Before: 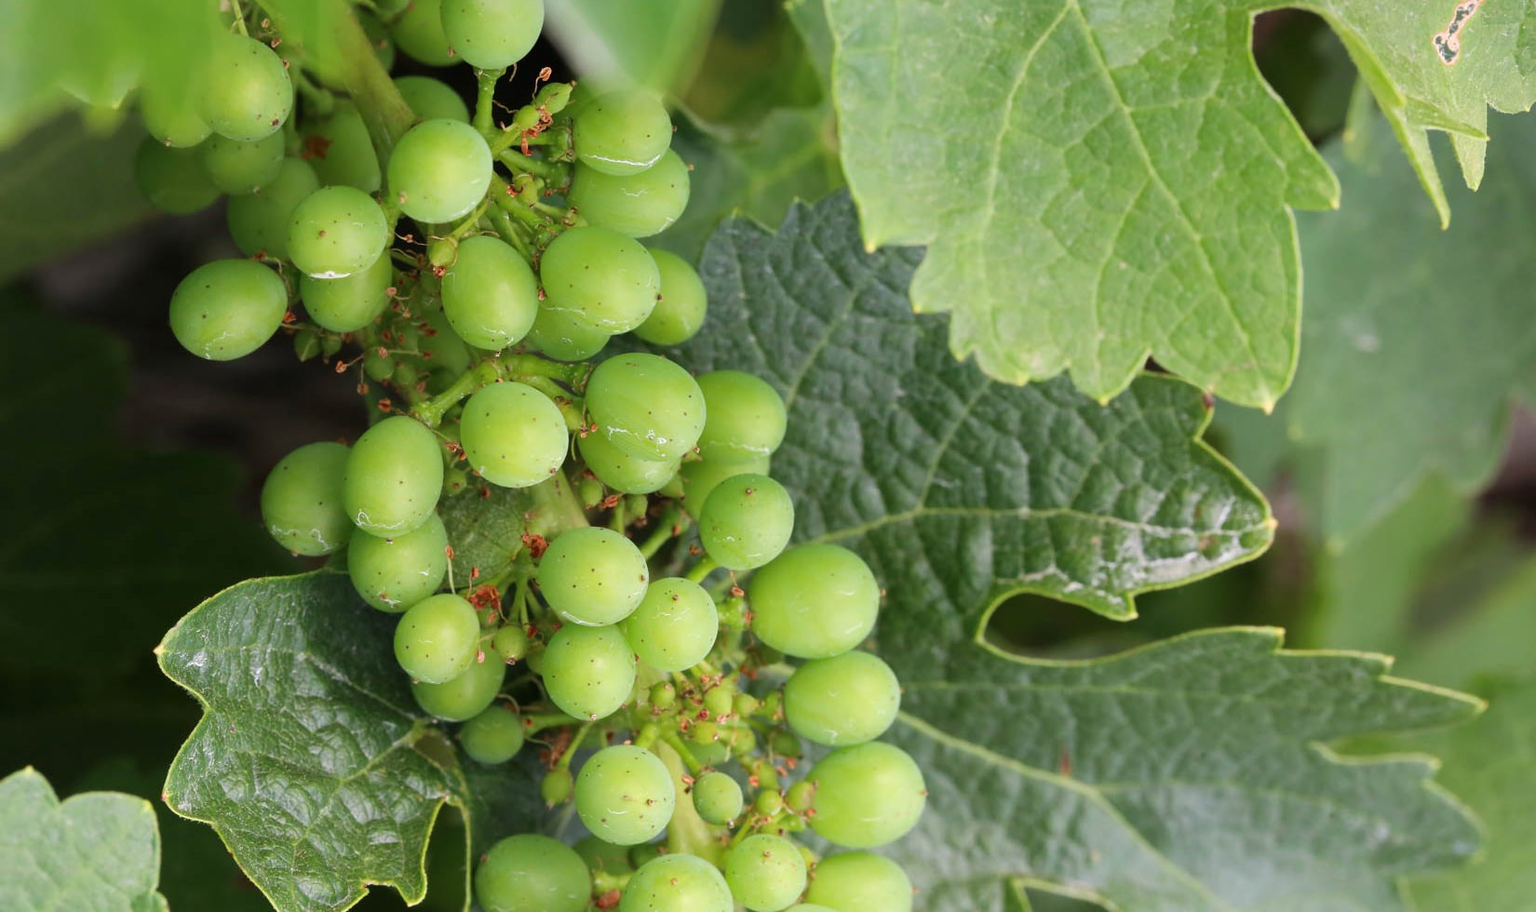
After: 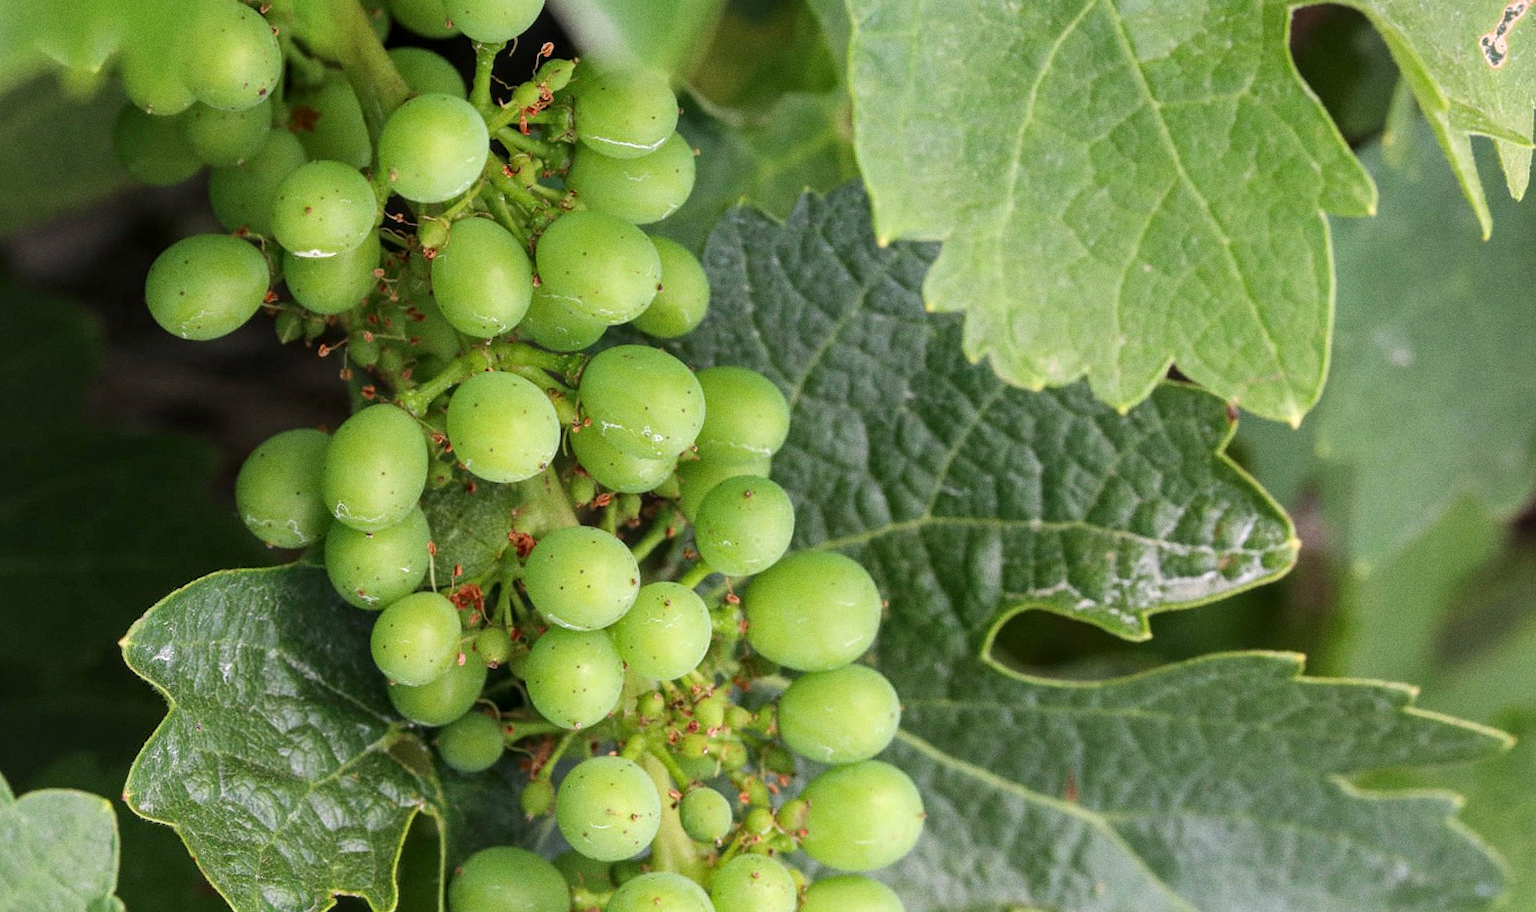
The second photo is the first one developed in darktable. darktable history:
crop and rotate: angle -1.69°
local contrast: on, module defaults
grain: strength 26%
